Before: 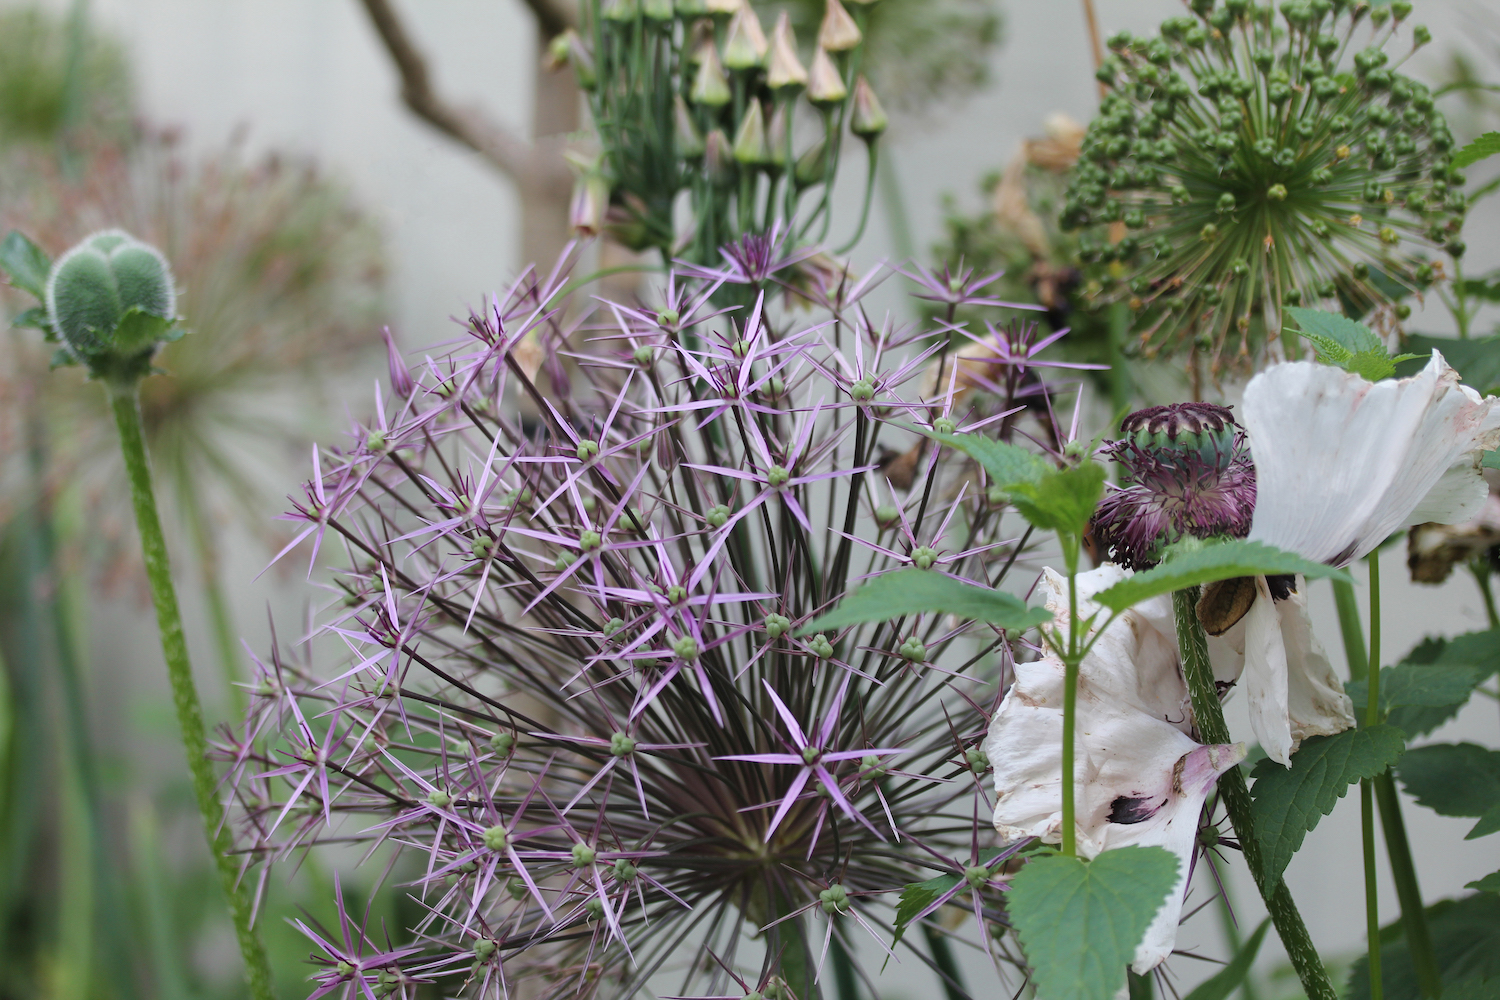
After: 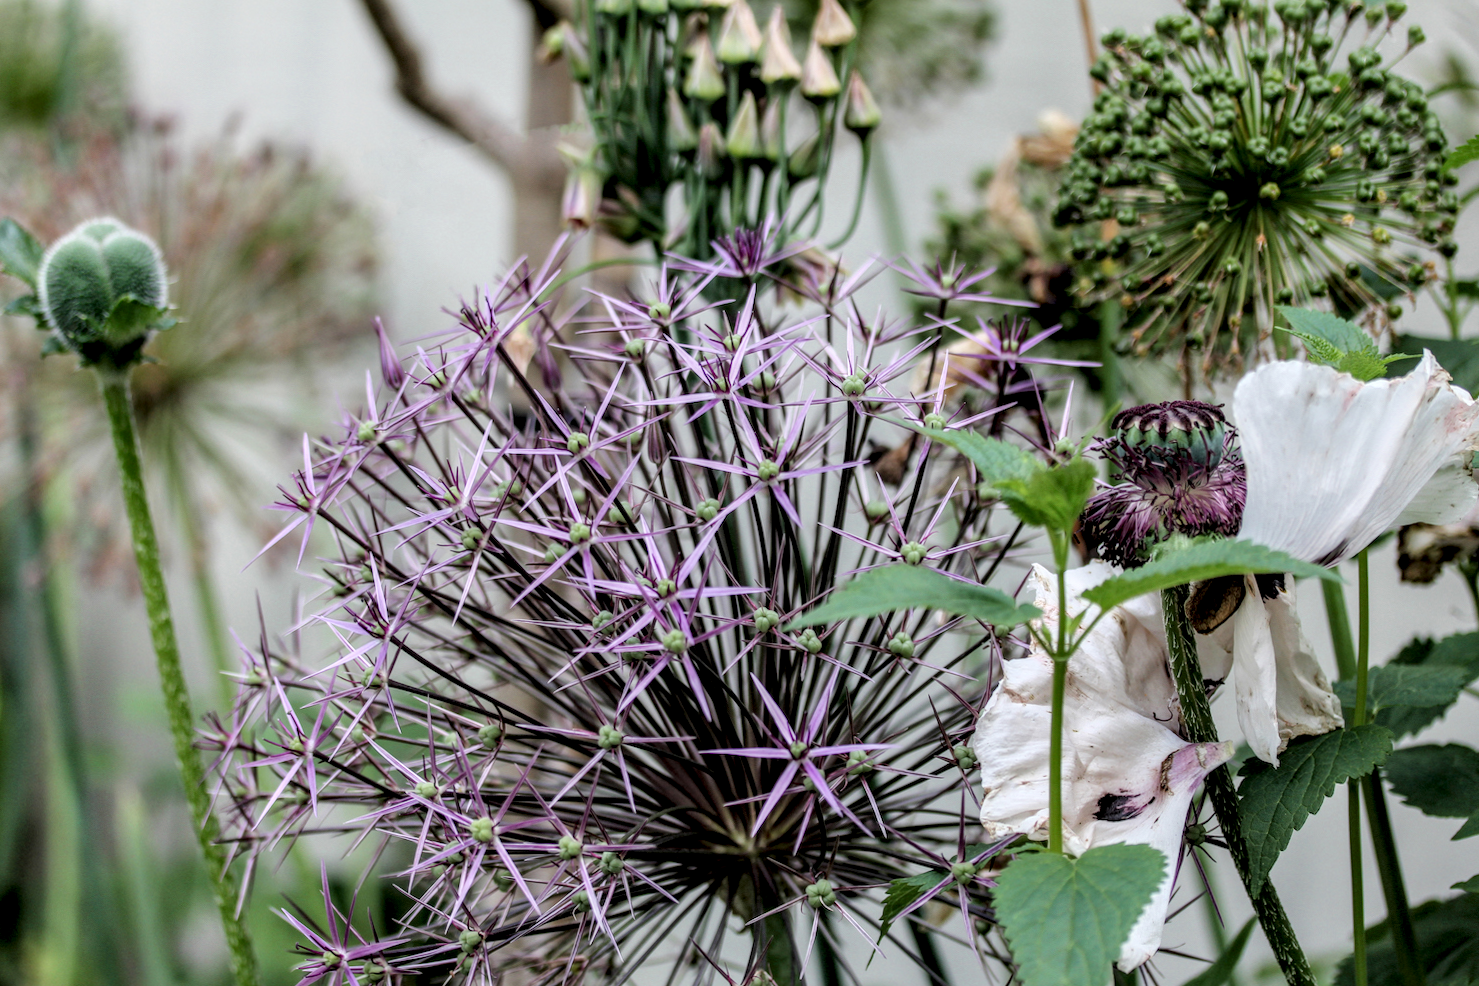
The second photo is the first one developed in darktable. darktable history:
levels: levels [0, 0.478, 1]
crop and rotate: angle -0.532°
local contrast: highlights 12%, shadows 39%, detail 184%, midtone range 0.464
filmic rgb: black relative exposure -7.98 EV, white relative exposure 4.06 EV, hardness 4.15, latitude 50.05%, contrast 1.101, add noise in highlights 0.002, preserve chrominance max RGB, color science v3 (2019), use custom middle-gray values true, iterations of high-quality reconstruction 0, contrast in highlights soft
